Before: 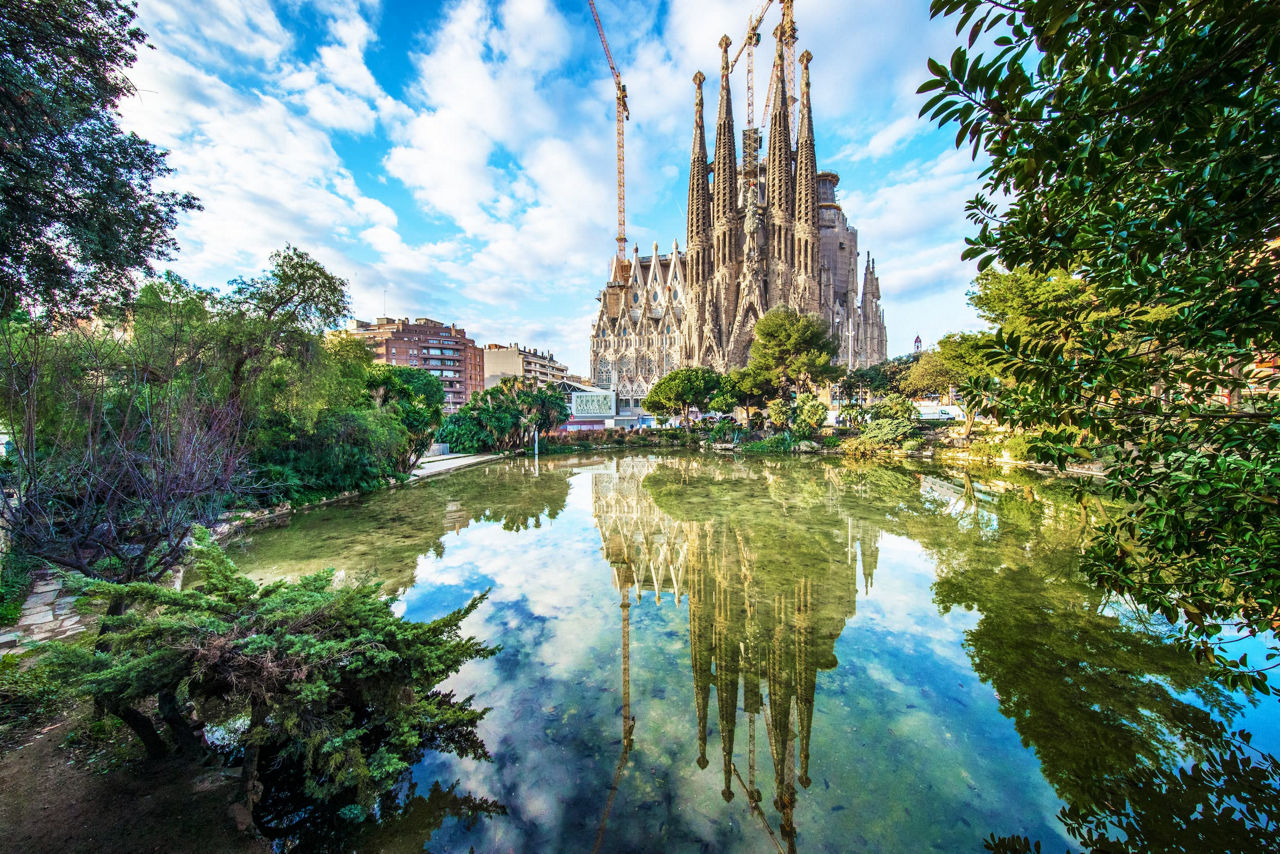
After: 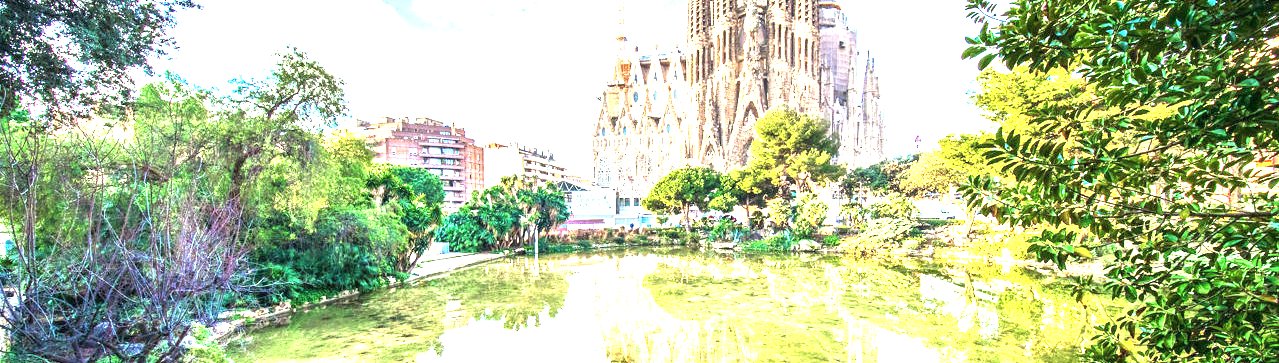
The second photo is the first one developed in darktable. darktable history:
crop and rotate: top 23.54%, bottom 33.889%
exposure: exposure 2.189 EV, compensate highlight preservation false
